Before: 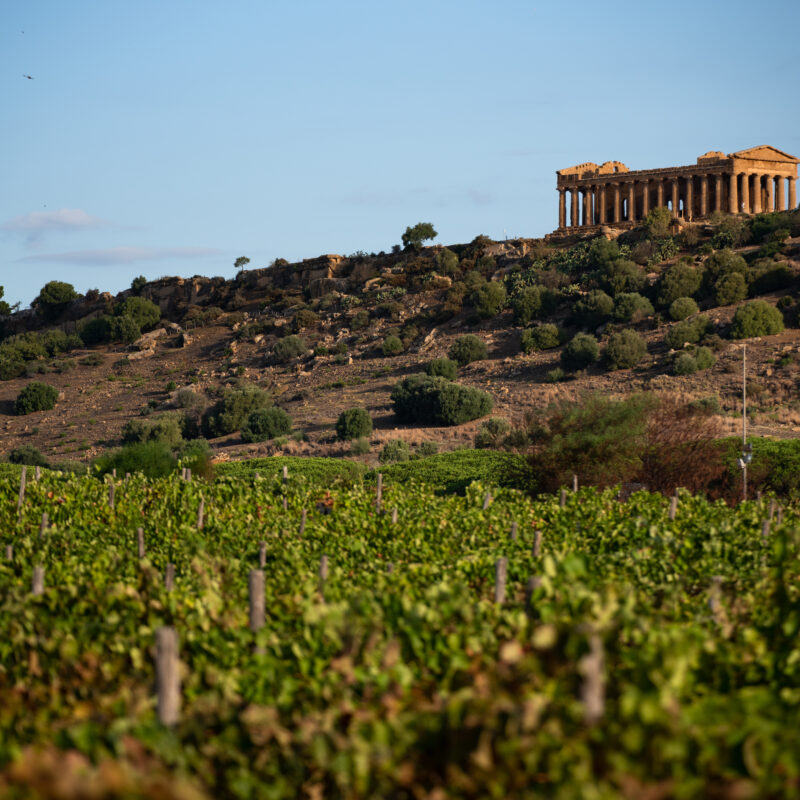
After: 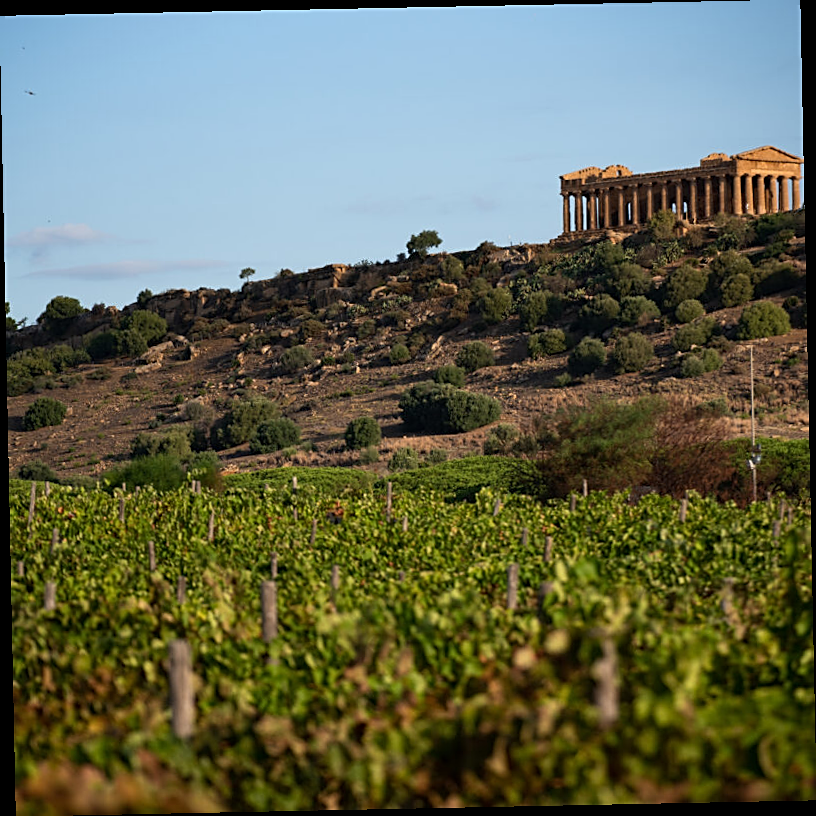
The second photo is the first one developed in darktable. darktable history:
sharpen: on, module defaults
rotate and perspective: rotation -1.17°, automatic cropping off
